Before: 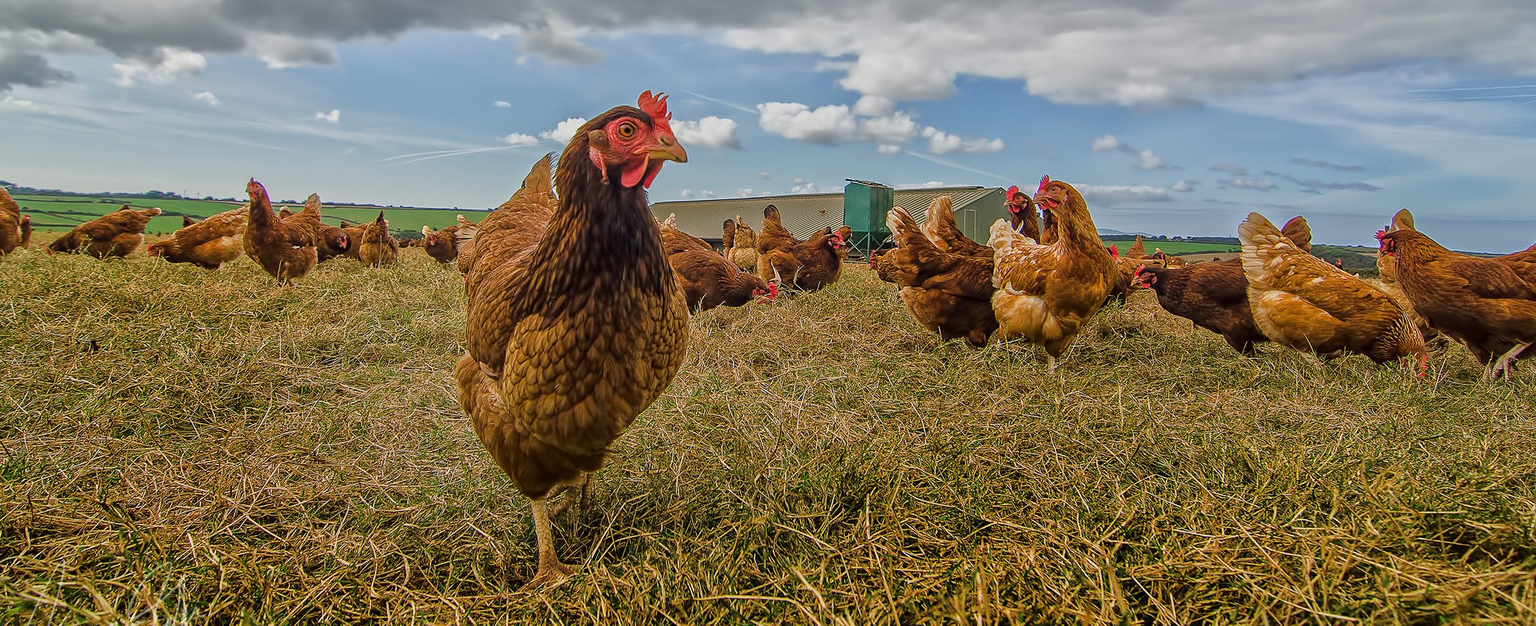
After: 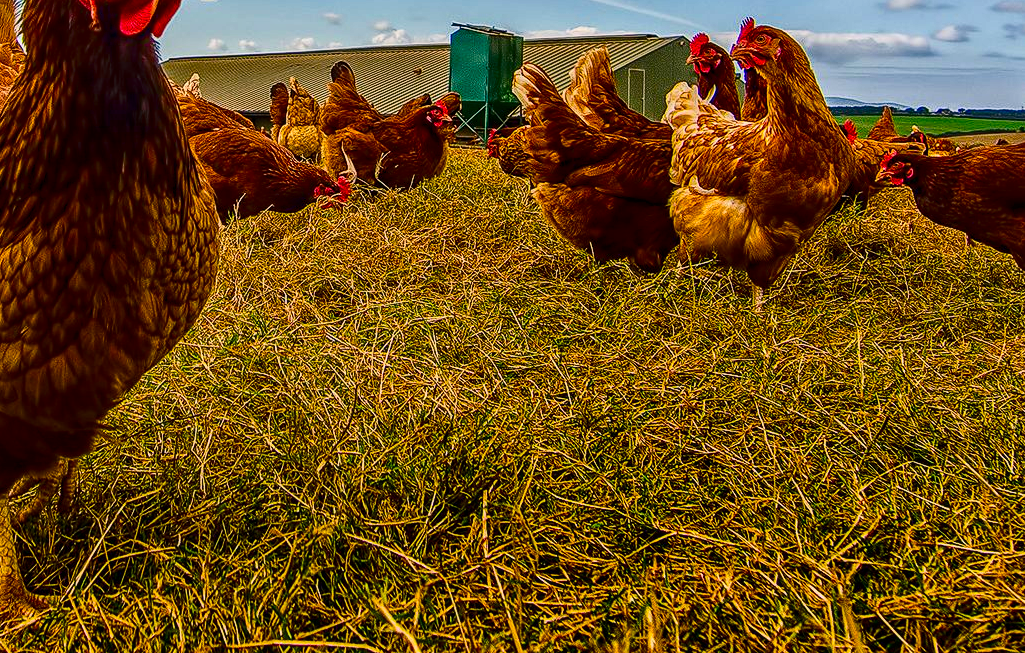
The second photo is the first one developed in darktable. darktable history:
local contrast: on, module defaults
color balance rgb: highlights gain › chroma 1.726%, highlights gain › hue 55.46°, perceptual saturation grading › global saturation 36.072%, perceptual saturation grading › shadows 34.74%, global vibrance 14.876%
contrast brightness saturation: contrast 0.325, brightness -0.066, saturation 0.169
crop: left 35.243%, top 26.129%, right 19.751%, bottom 3.414%
